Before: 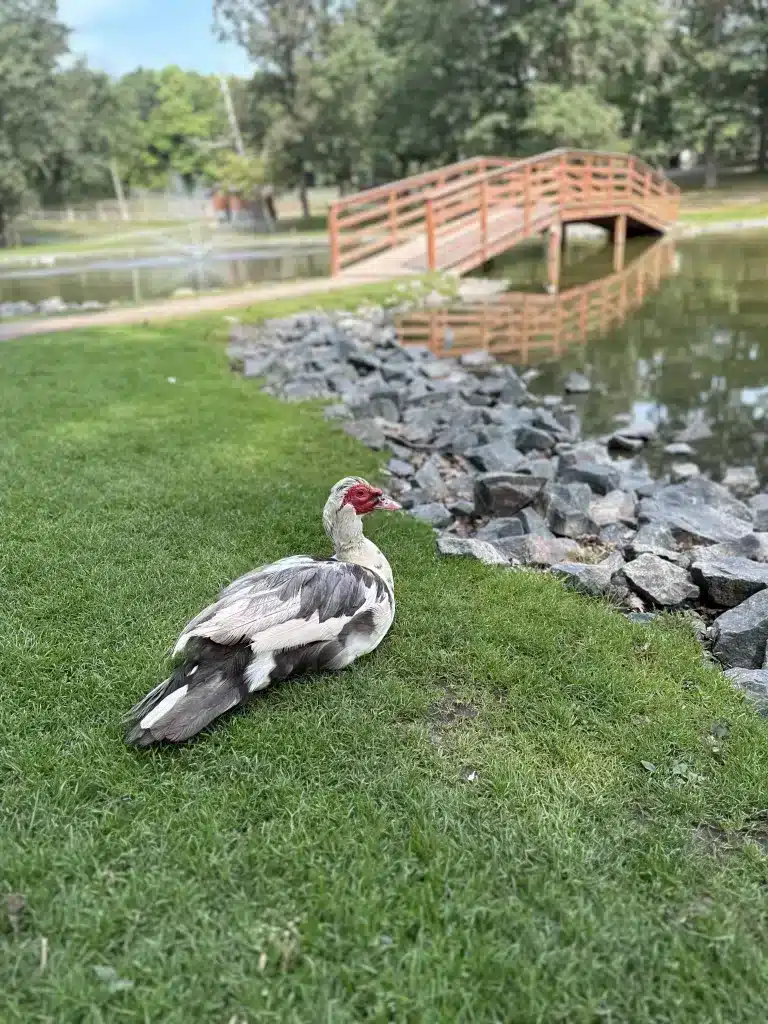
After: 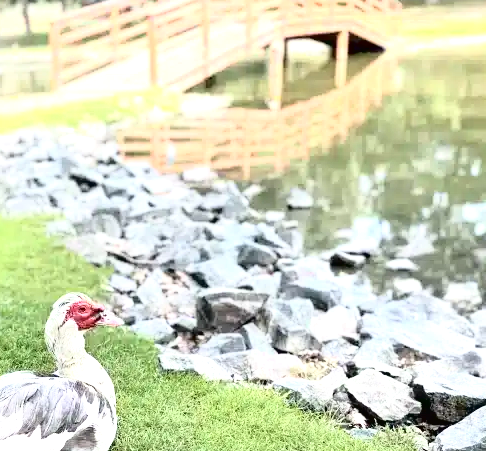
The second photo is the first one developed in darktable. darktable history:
crop: left 36.265%, top 18.003%, right 0.408%, bottom 37.943%
exposure: black level correction 0.001, exposure 1.132 EV, compensate highlight preservation false
tone curve: curves: ch0 [(0, 0.016) (0.11, 0.039) (0.259, 0.235) (0.383, 0.437) (0.499, 0.597) (0.733, 0.867) (0.843, 0.948) (1, 1)], color space Lab, independent channels, preserve colors none
